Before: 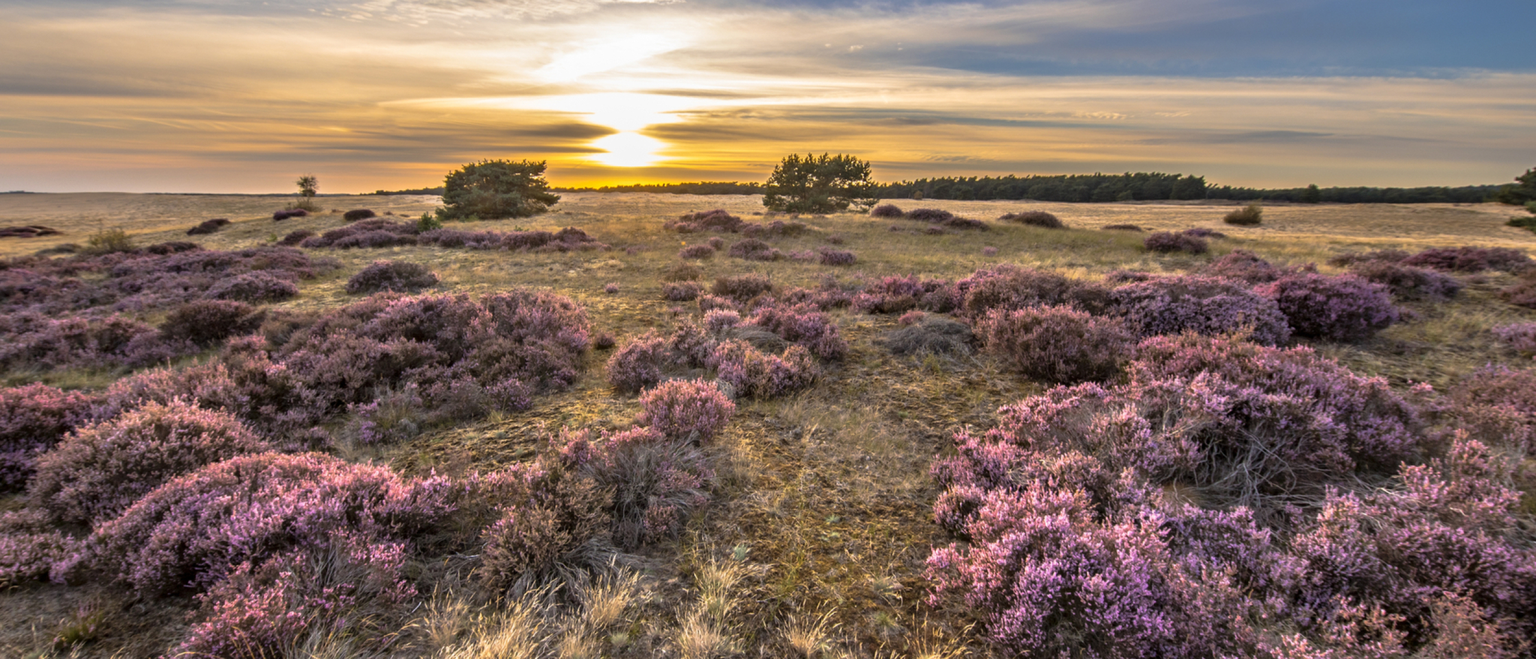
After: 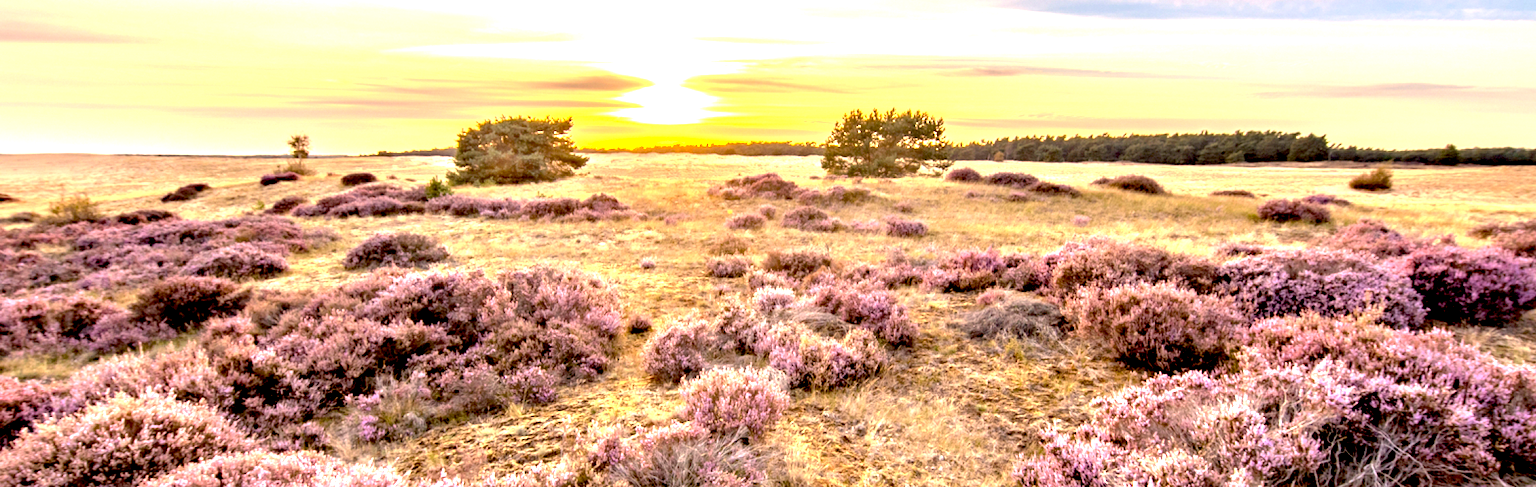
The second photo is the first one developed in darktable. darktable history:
white balance: red 1.127, blue 0.943
crop: left 3.015%, top 8.969%, right 9.647%, bottom 26.457%
exposure: black level correction 0.016, exposure 1.774 EV, compensate highlight preservation false
